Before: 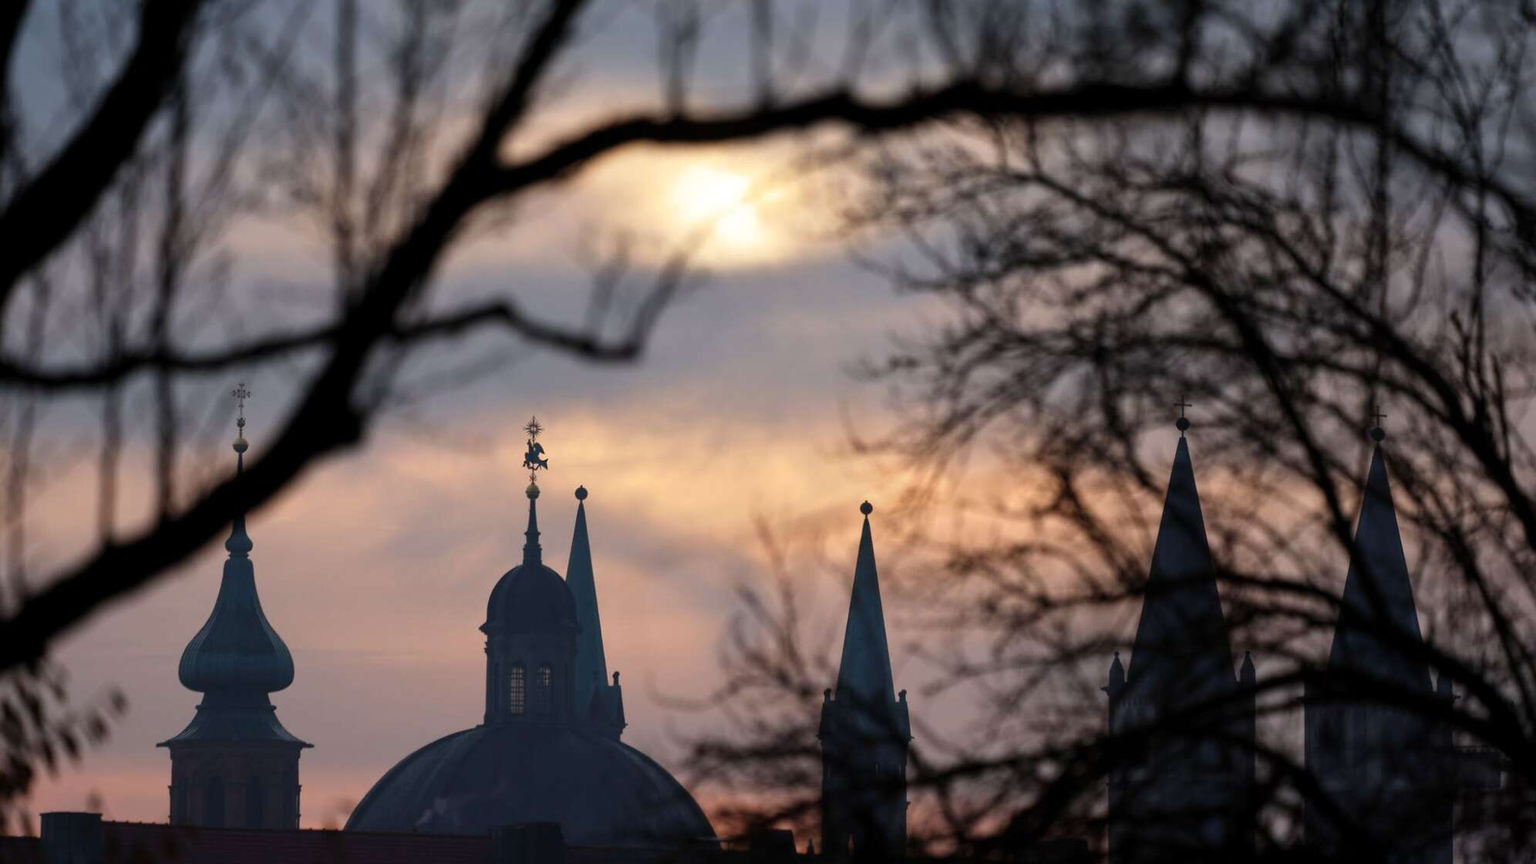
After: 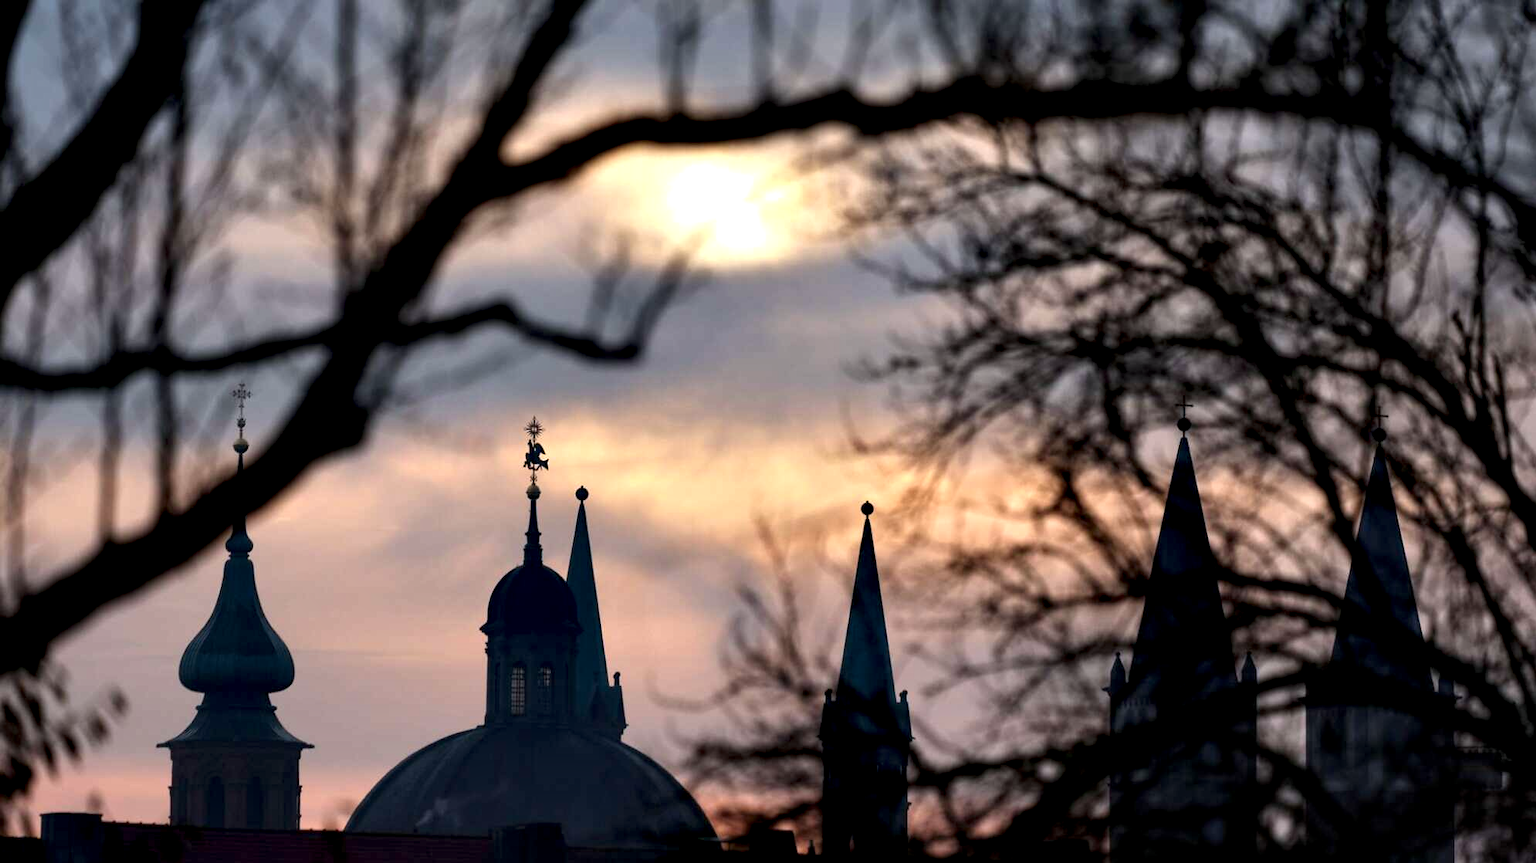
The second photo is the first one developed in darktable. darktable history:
crop and rotate: left 0.074%, bottom 0.001%
contrast equalizer: y [[0.6 ×6], [0.55 ×6], [0 ×6], [0 ×6], [0 ×6]]
